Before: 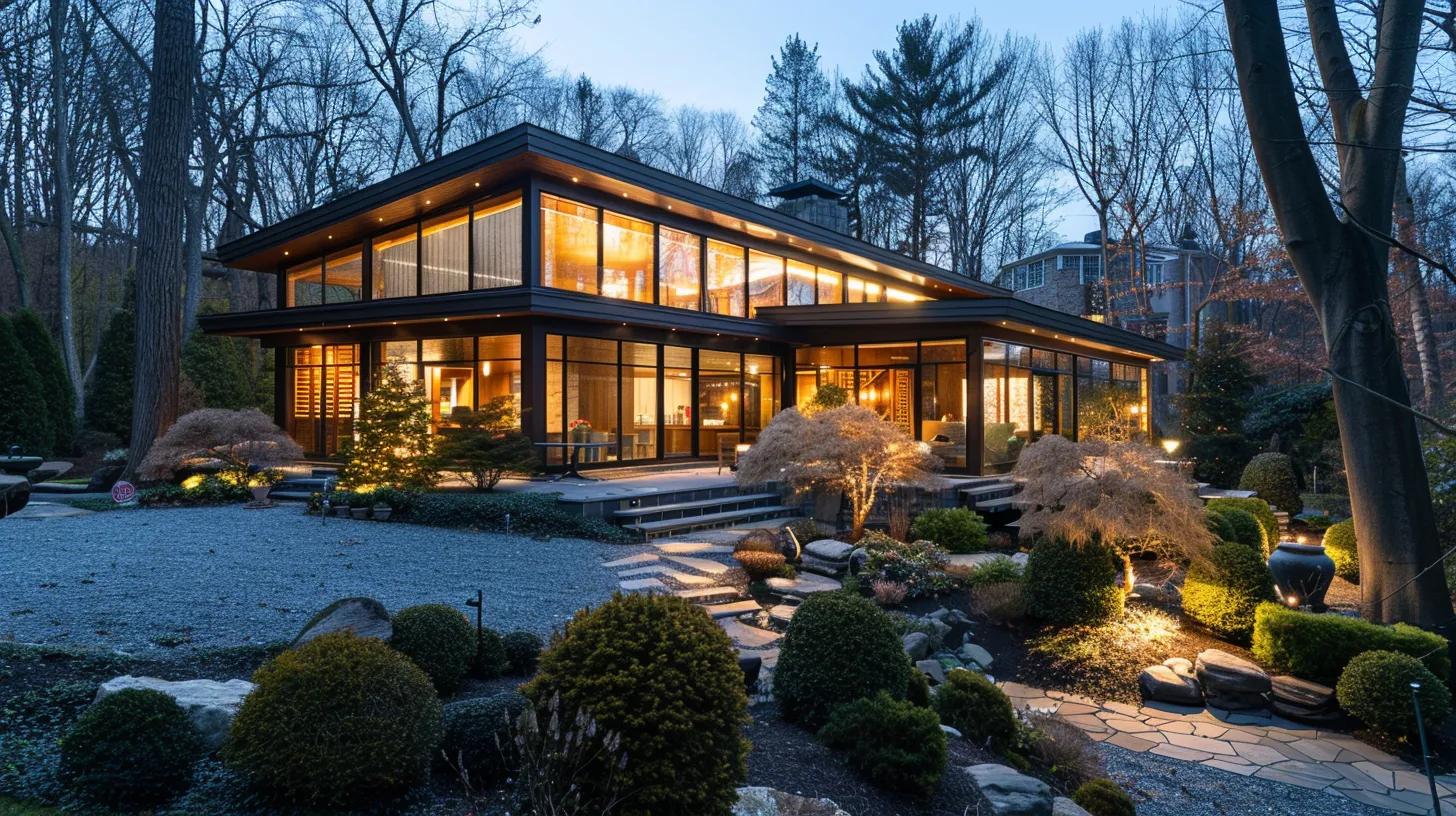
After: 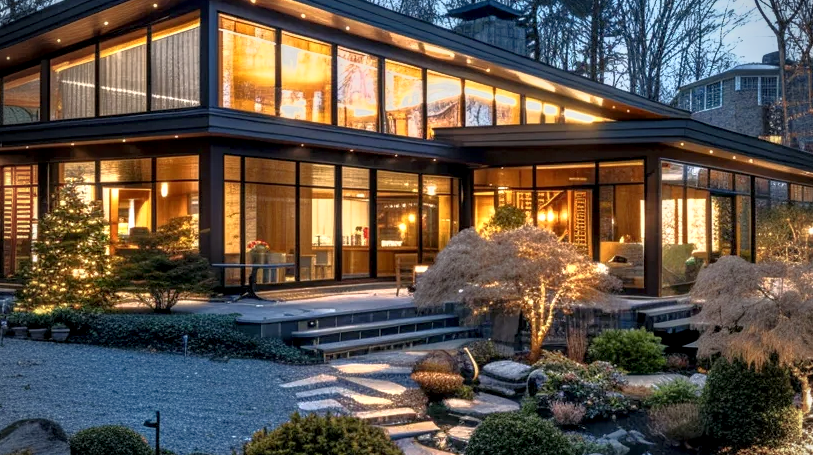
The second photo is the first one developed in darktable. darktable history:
vignetting: on, module defaults
exposure: compensate highlight preservation false
local contrast: detail 150%
crop and rotate: left 22.13%, top 22.054%, right 22.026%, bottom 22.102%
tone equalizer: -7 EV -0.63 EV, -6 EV 1 EV, -5 EV -0.45 EV, -4 EV 0.43 EV, -3 EV 0.41 EV, -2 EV 0.15 EV, -1 EV -0.15 EV, +0 EV -0.39 EV, smoothing diameter 25%, edges refinement/feathering 10, preserve details guided filter
